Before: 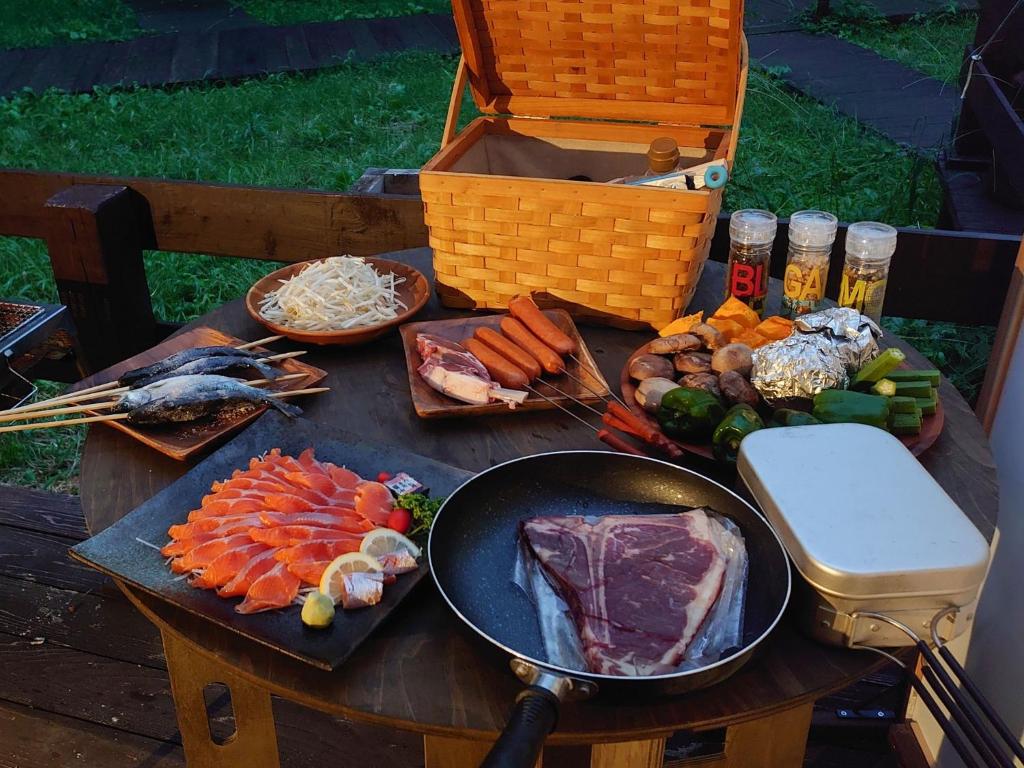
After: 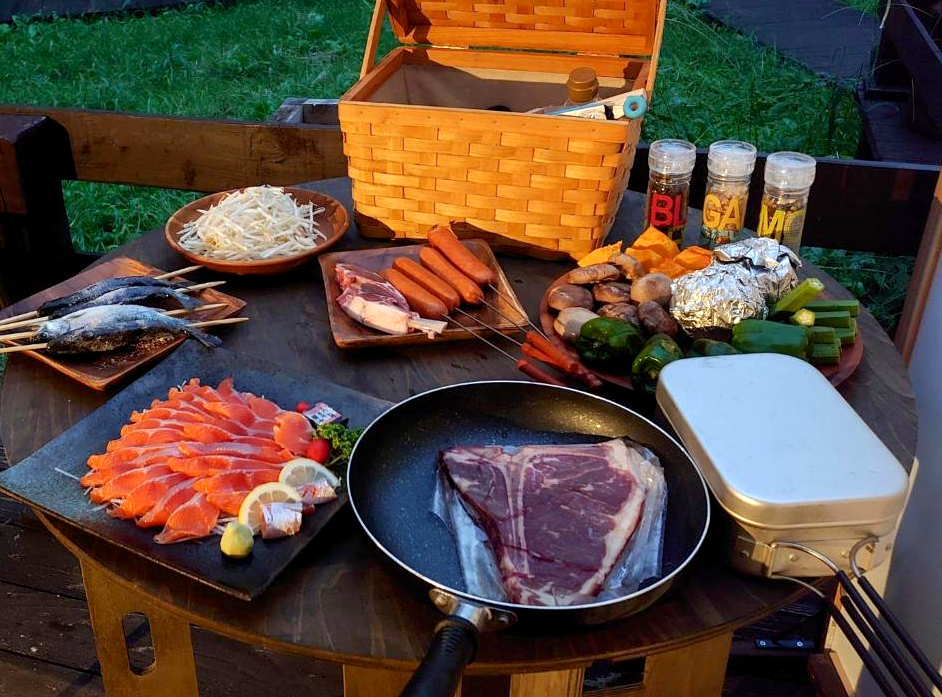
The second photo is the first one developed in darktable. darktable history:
crop and rotate: left 8.007%, top 9.243%
exposure: black level correction 0.003, exposure 0.383 EV, compensate highlight preservation false
